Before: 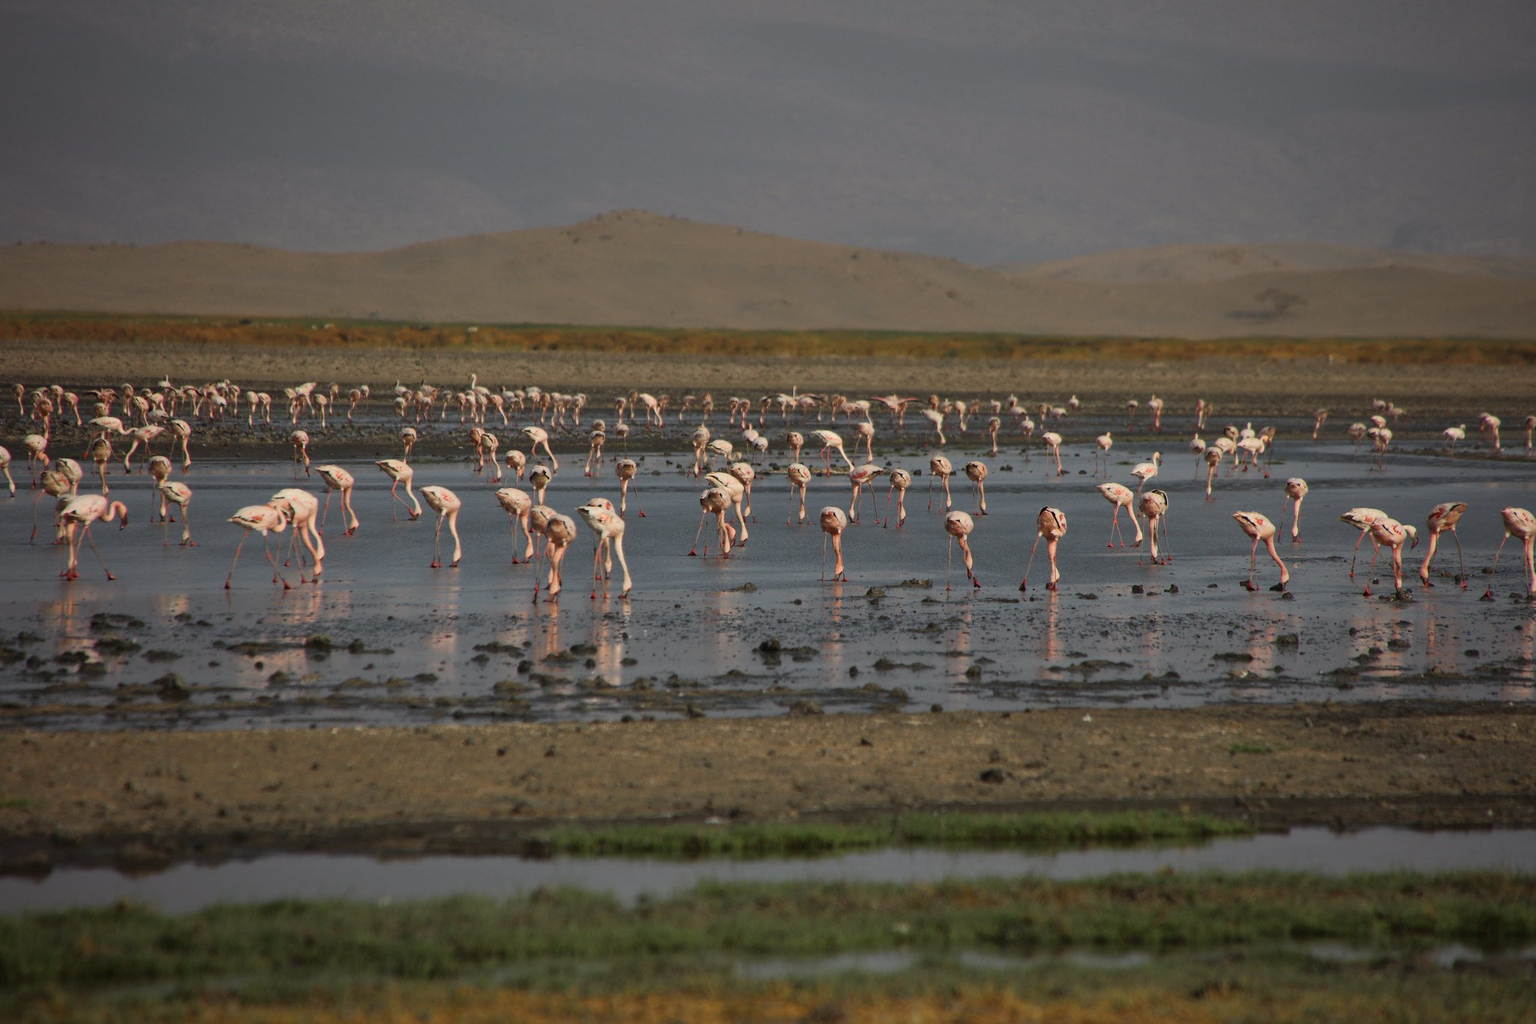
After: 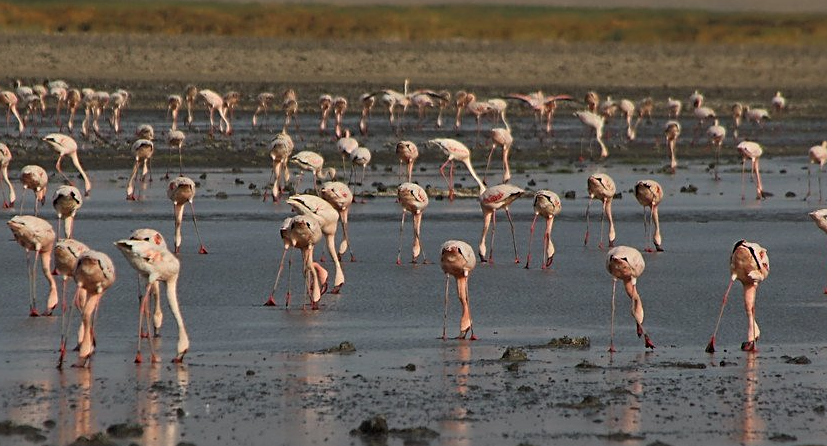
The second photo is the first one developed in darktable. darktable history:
sharpen: on, module defaults
crop: left 31.905%, top 31.91%, right 27.683%, bottom 35.352%
